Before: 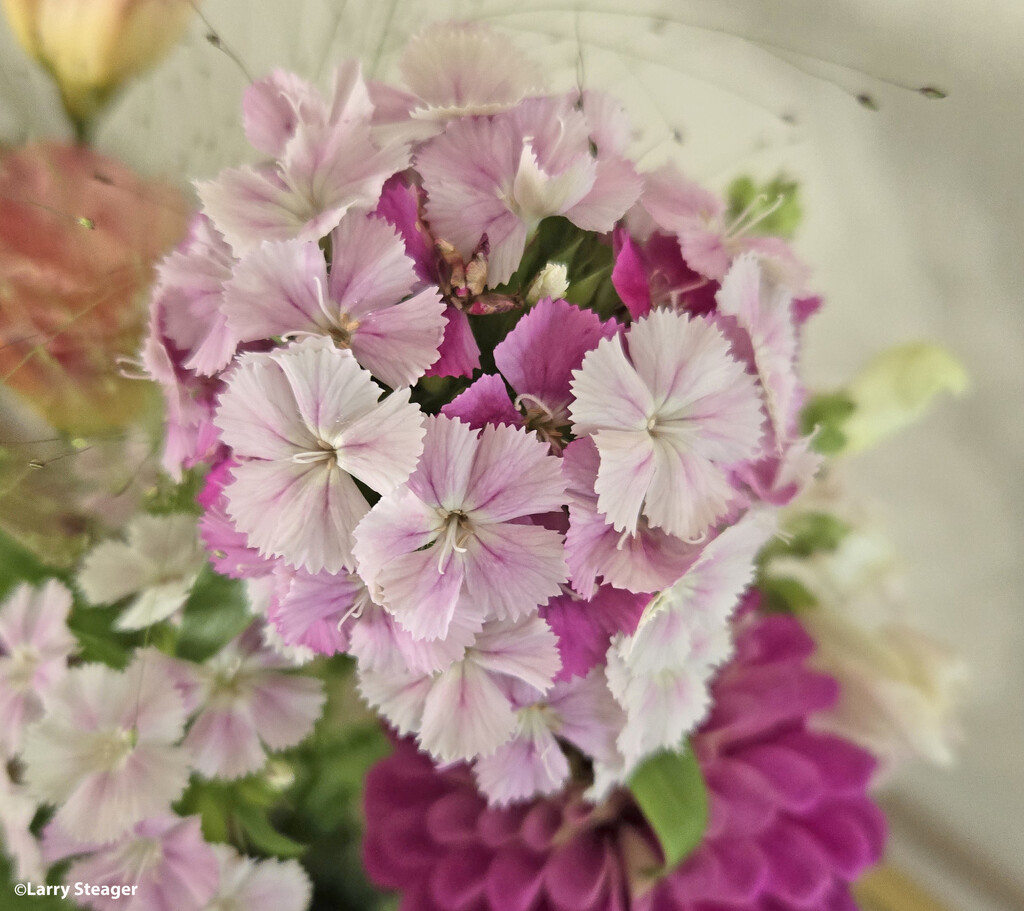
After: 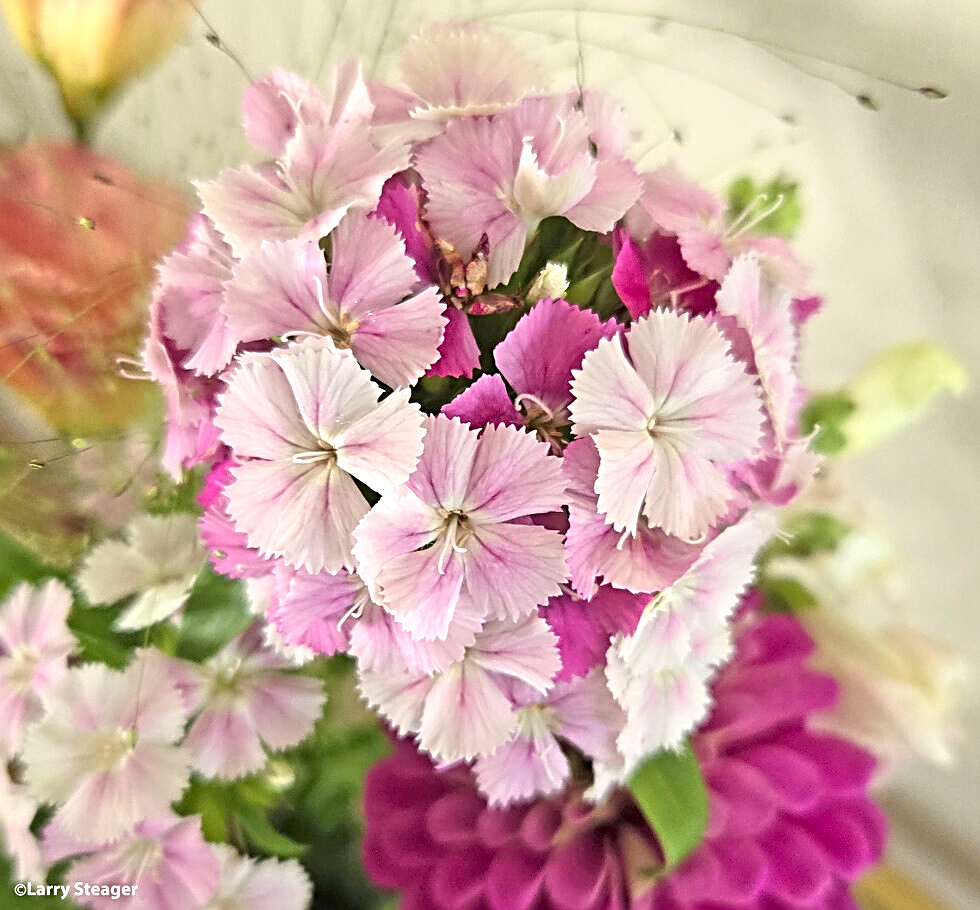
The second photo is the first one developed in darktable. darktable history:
crop: right 4.231%, bottom 0.051%
sharpen: radius 2.824, amount 0.72
color correction: highlights b* 0.053
exposure: black level correction 0.001, exposure 0.499 EV, compensate highlight preservation false
